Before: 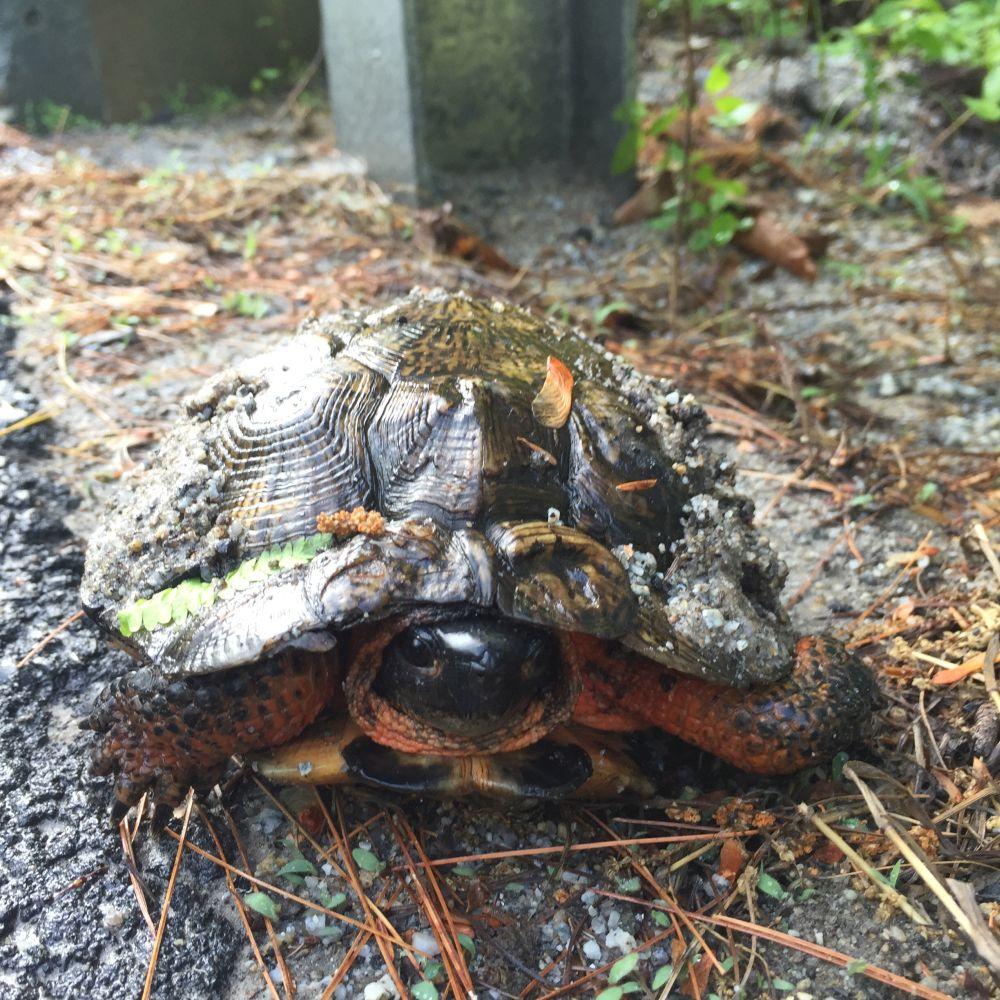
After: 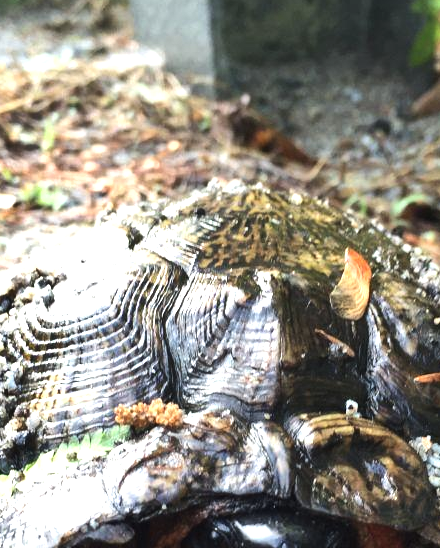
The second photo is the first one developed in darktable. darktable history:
crop: left 20.248%, top 10.86%, right 35.675%, bottom 34.321%
shadows and highlights: soften with gaussian
tone equalizer: -8 EV -0.75 EV, -7 EV -0.7 EV, -6 EV -0.6 EV, -5 EV -0.4 EV, -3 EV 0.4 EV, -2 EV 0.6 EV, -1 EV 0.7 EV, +0 EV 0.75 EV, edges refinement/feathering 500, mask exposure compensation -1.57 EV, preserve details no
